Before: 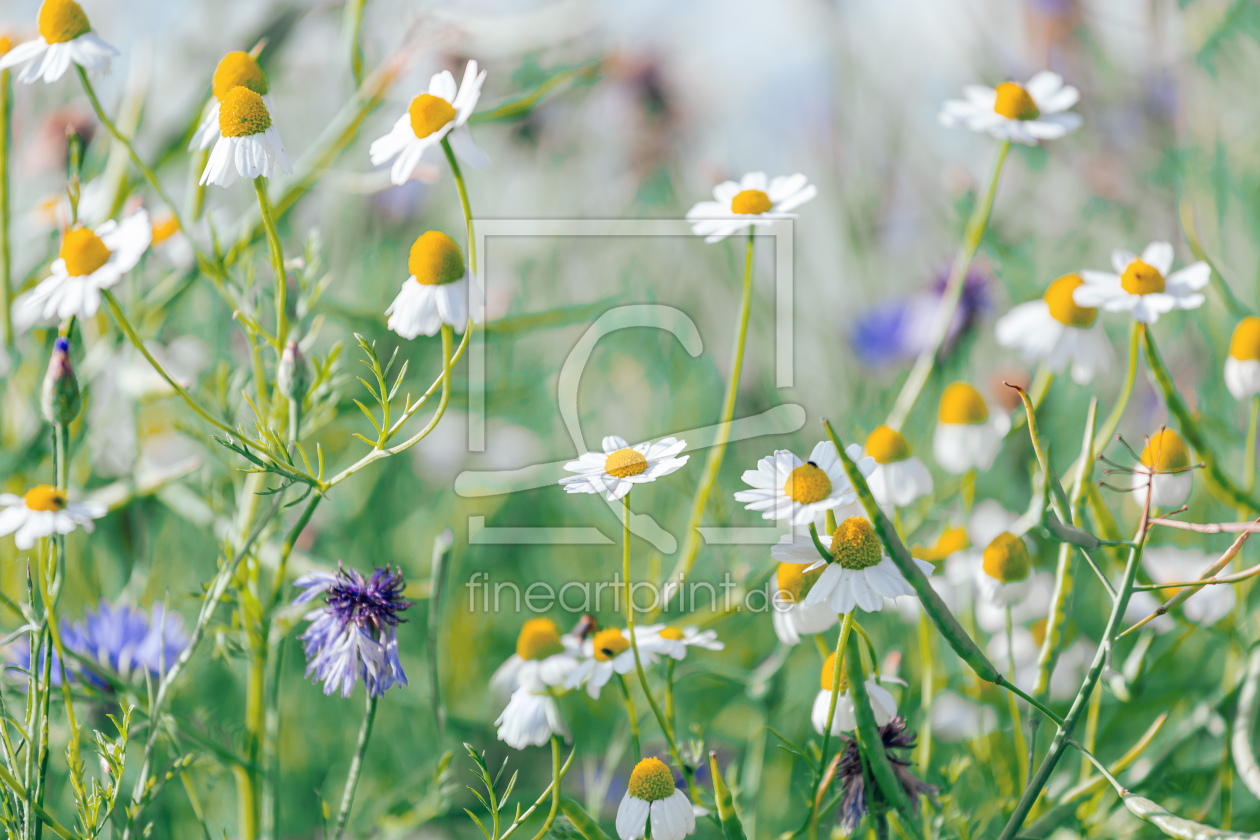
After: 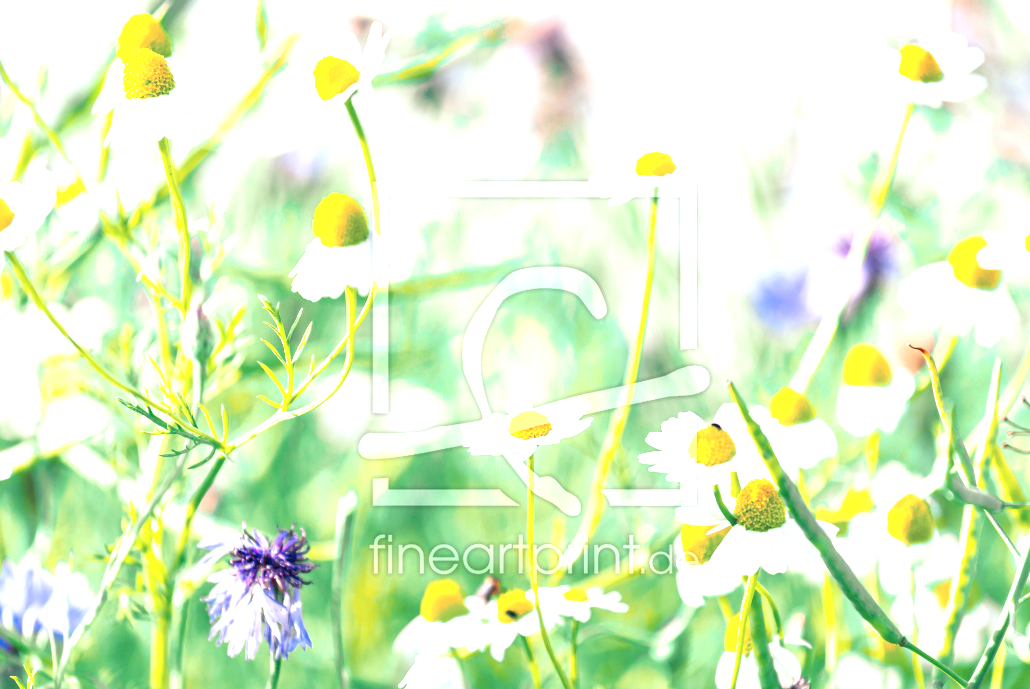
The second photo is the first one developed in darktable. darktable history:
tone equalizer: on, module defaults
exposure: black level correction 0, exposure 1.369 EV, compensate highlight preservation false
crop and rotate: left 7.634%, top 4.616%, right 10.544%, bottom 13.25%
